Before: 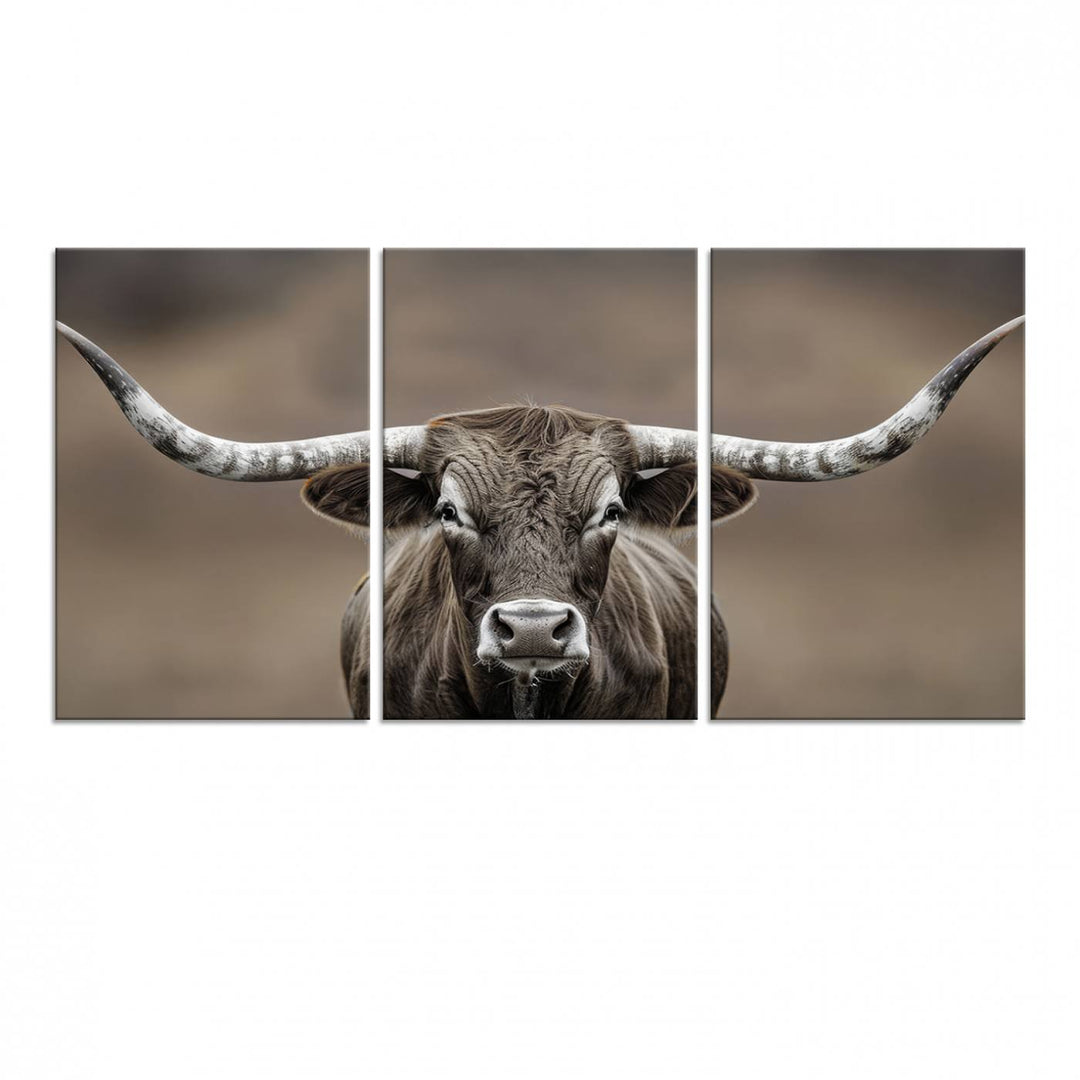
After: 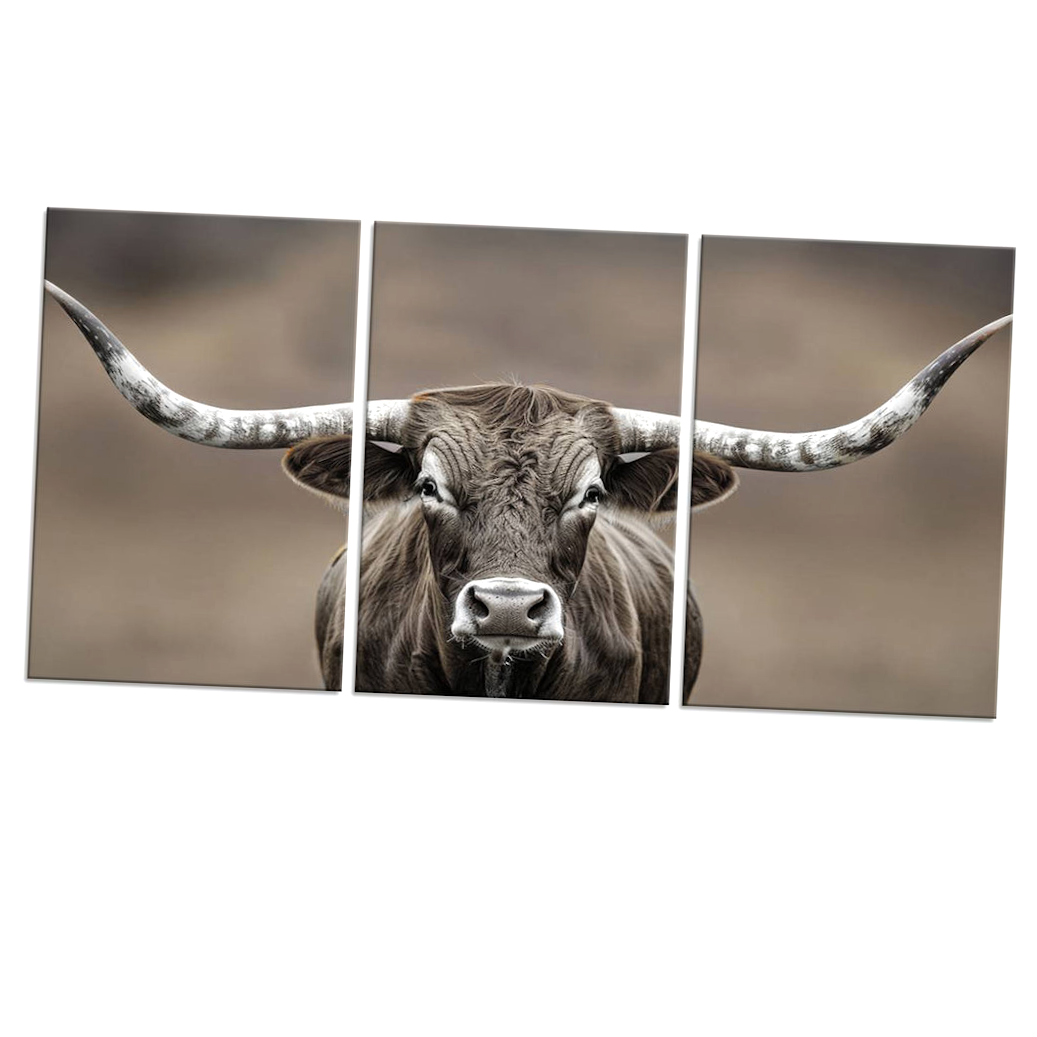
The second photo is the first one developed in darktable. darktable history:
shadows and highlights: radius 110.86, shadows 51.09, white point adjustment 9.16, highlights -4.17, highlights color adjustment 32.2%, soften with gaussian
crop and rotate: angle -2.38°
